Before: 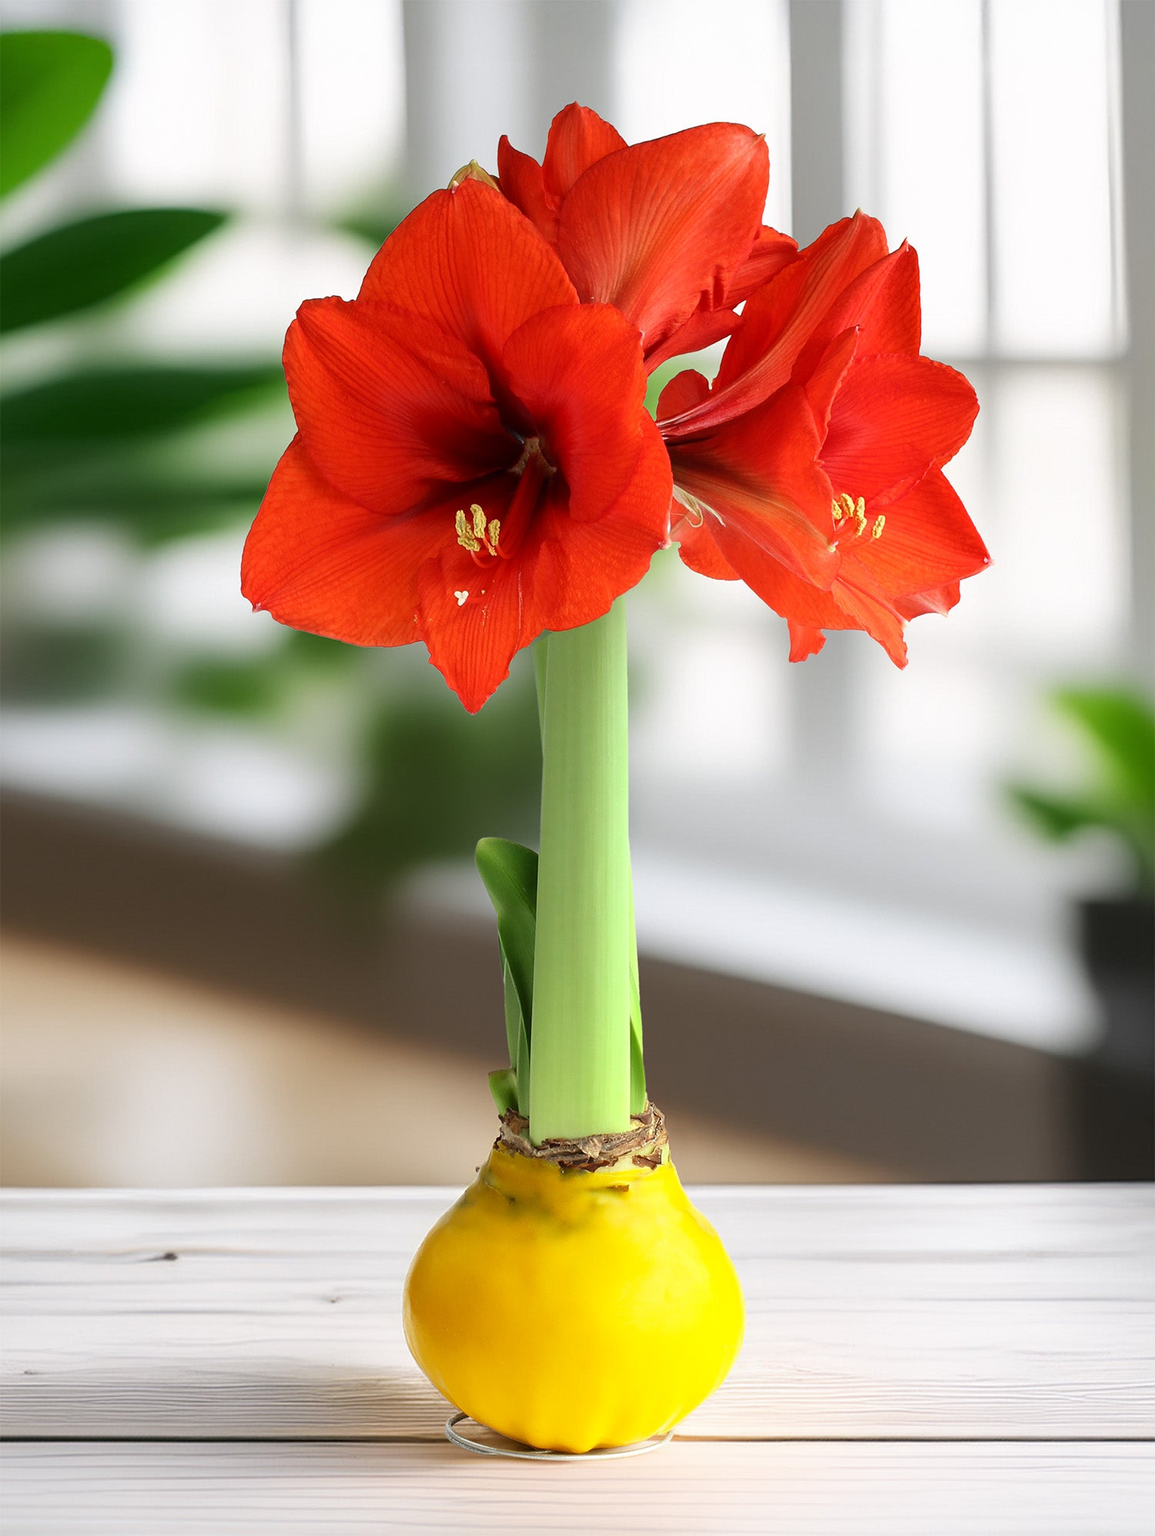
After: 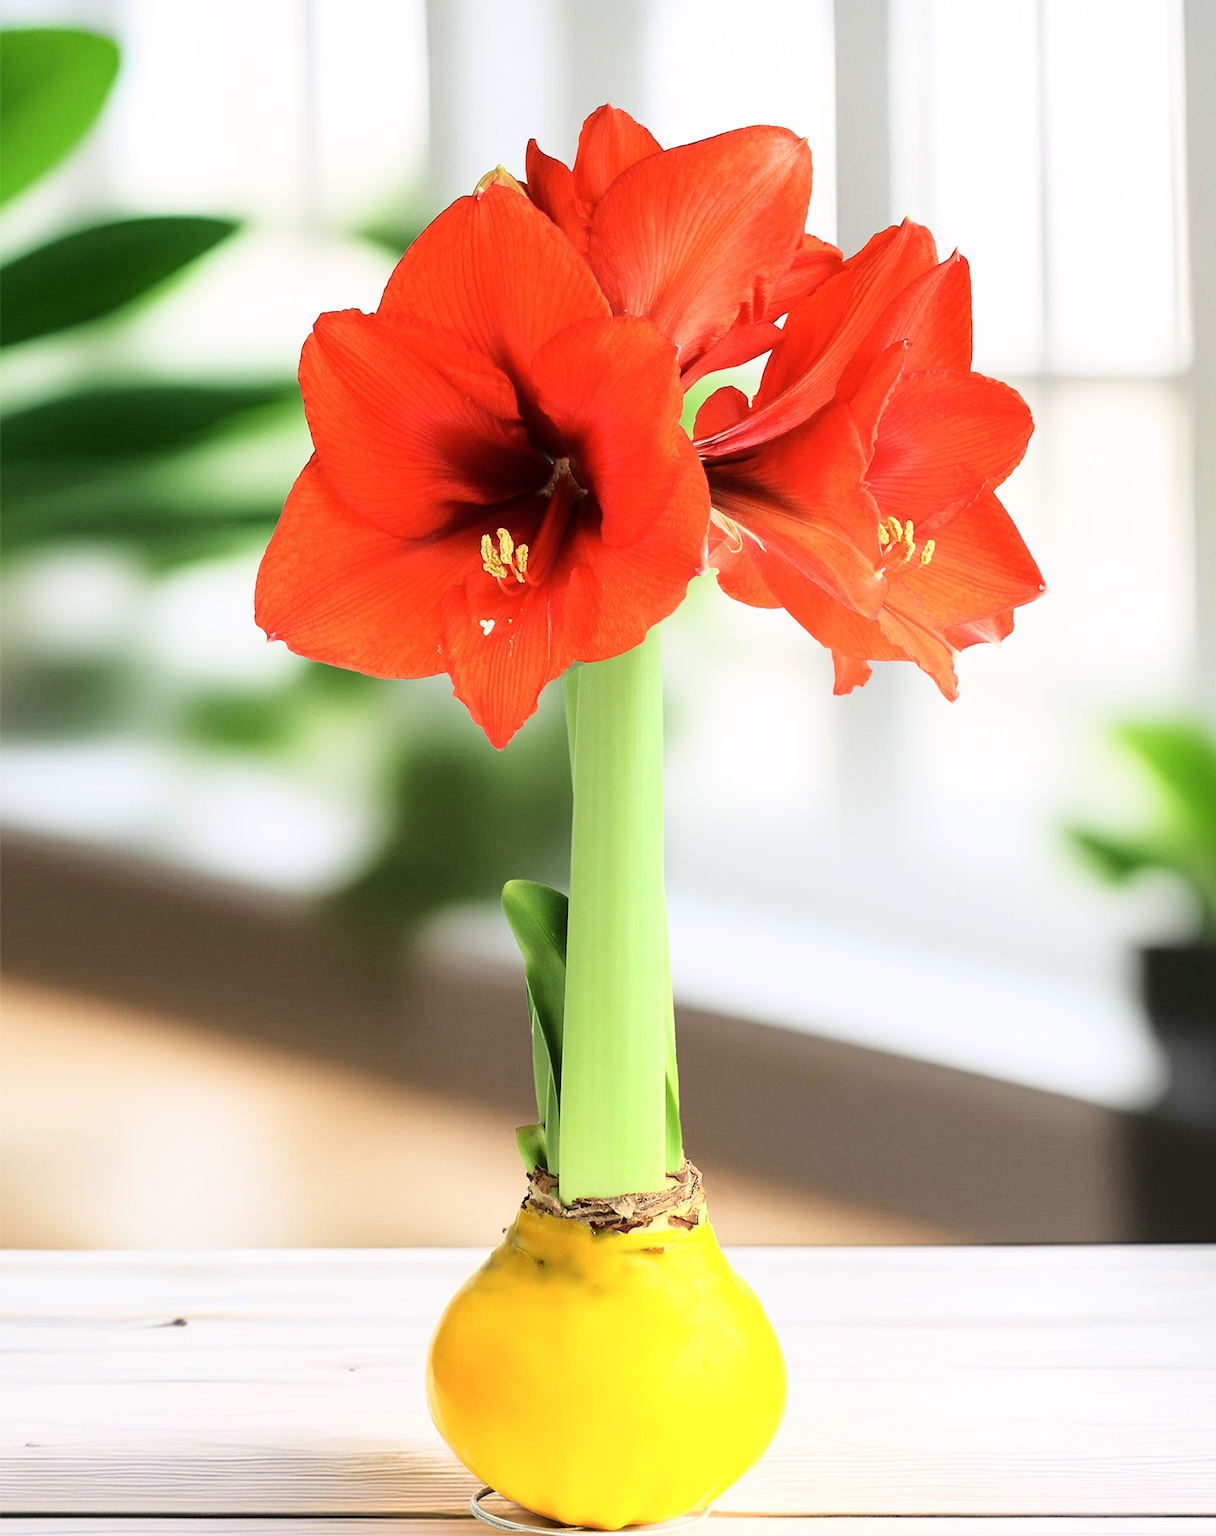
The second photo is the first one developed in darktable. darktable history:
contrast brightness saturation: saturation -0.059
velvia: on, module defaults
crop: top 0.261%, right 0.254%, bottom 5.002%
base curve: curves: ch0 [(0, 0) (0.028, 0.03) (0.121, 0.232) (0.46, 0.748) (0.859, 0.968) (1, 1)]
